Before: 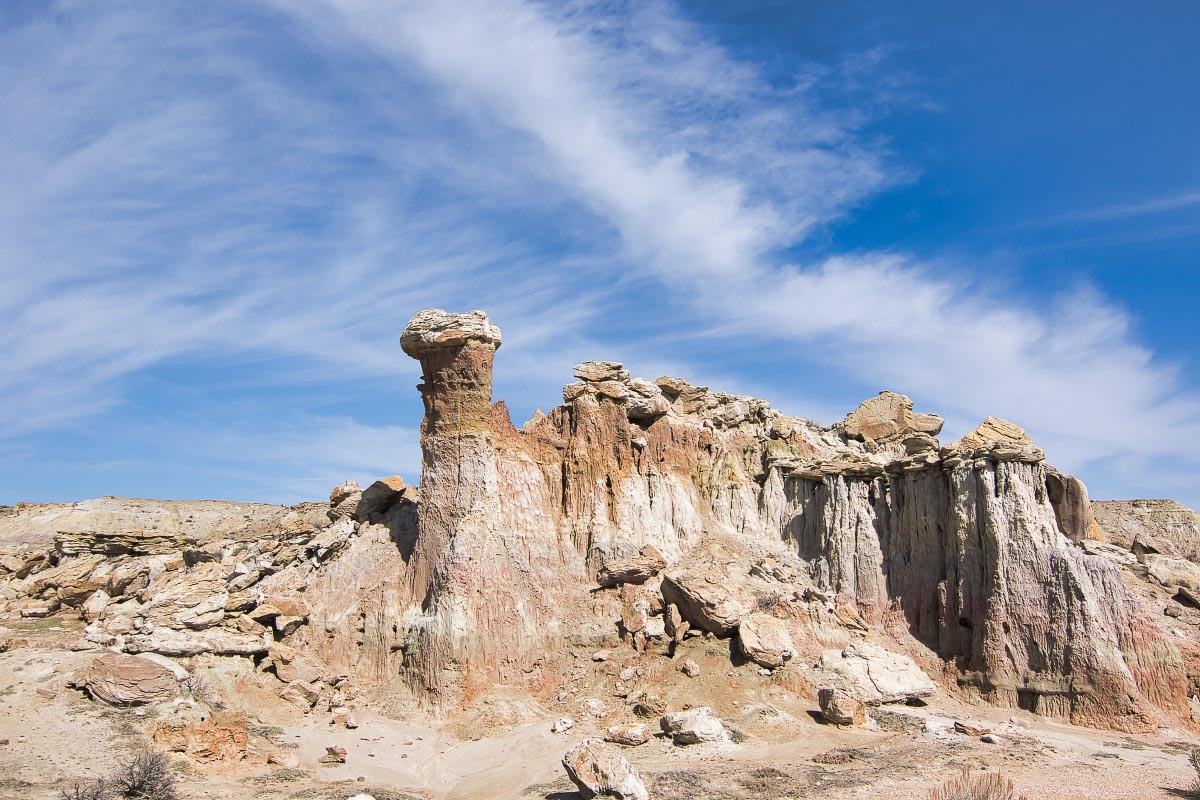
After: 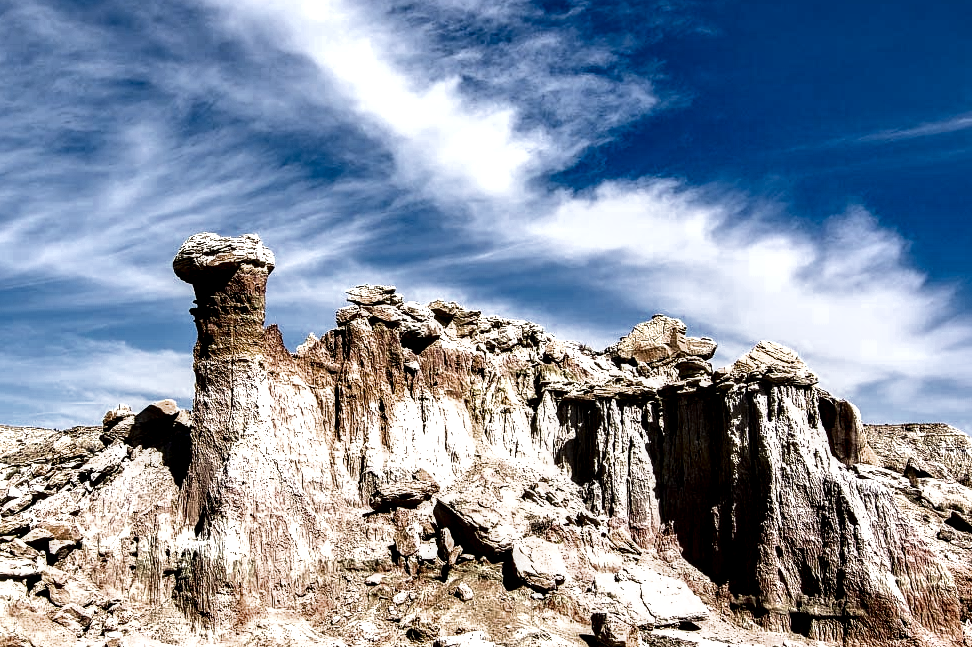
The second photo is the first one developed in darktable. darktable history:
filmic rgb: black relative exposure -8.19 EV, white relative exposure 2.21 EV, hardness 7.12, latitude 85.1%, contrast 1.685, highlights saturation mix -3.52%, shadows ↔ highlights balance -2.19%
local contrast: highlights 60%, shadows 63%, detail 160%
crop: left 18.921%, top 9.554%, bottom 9.555%
contrast brightness saturation: brightness -0.533
